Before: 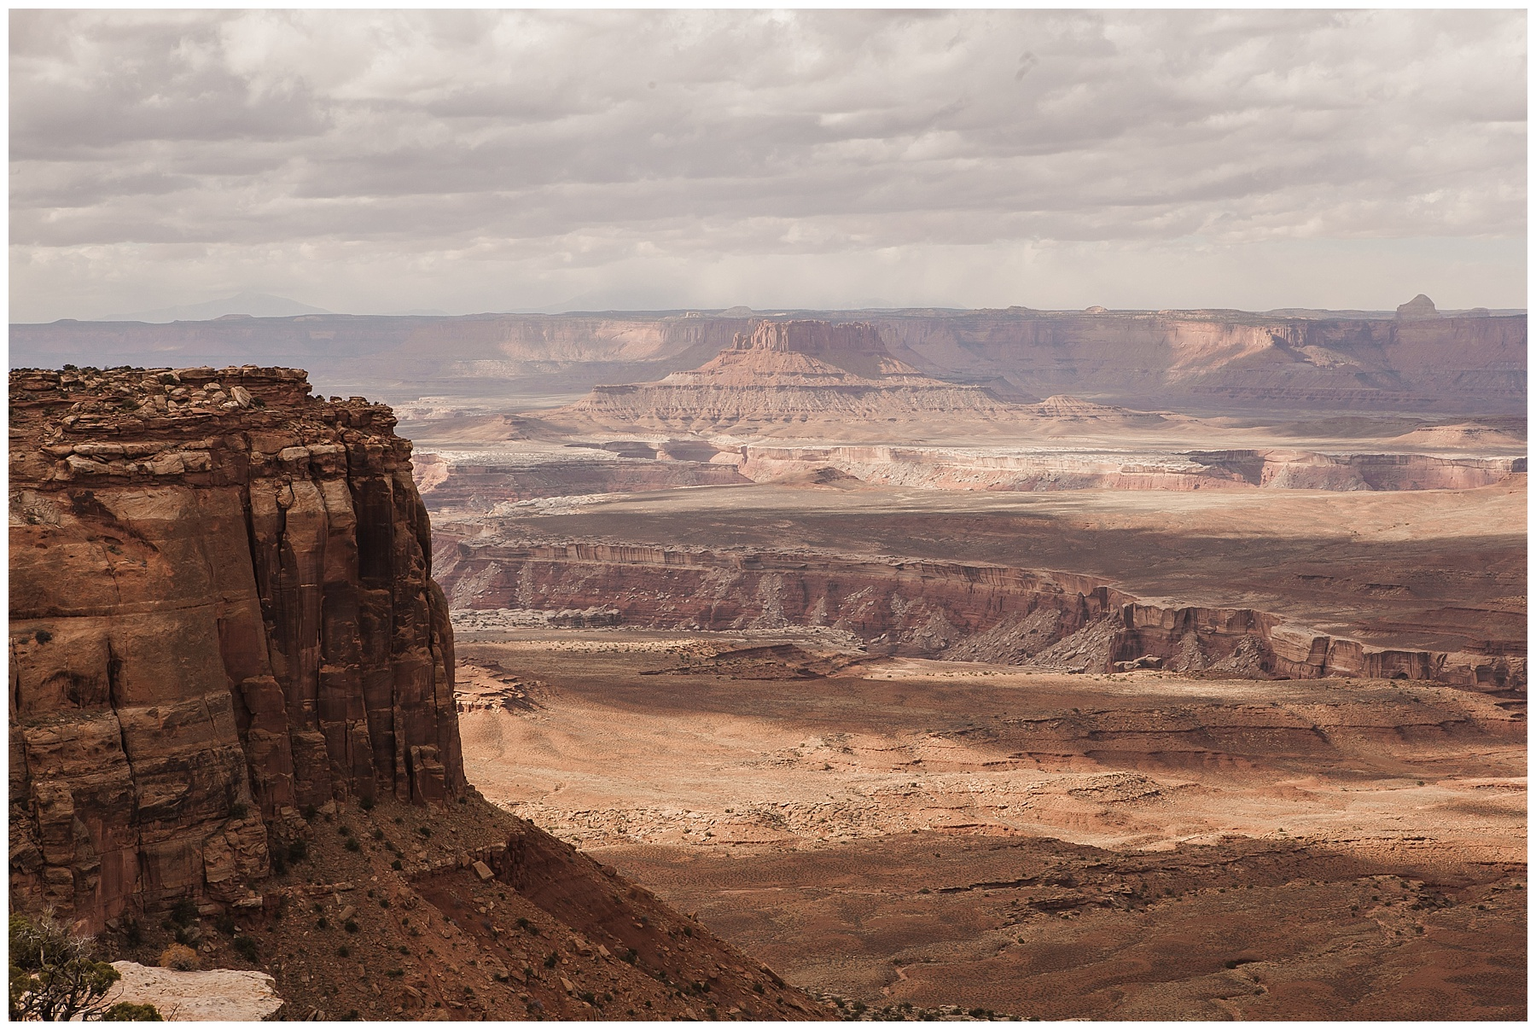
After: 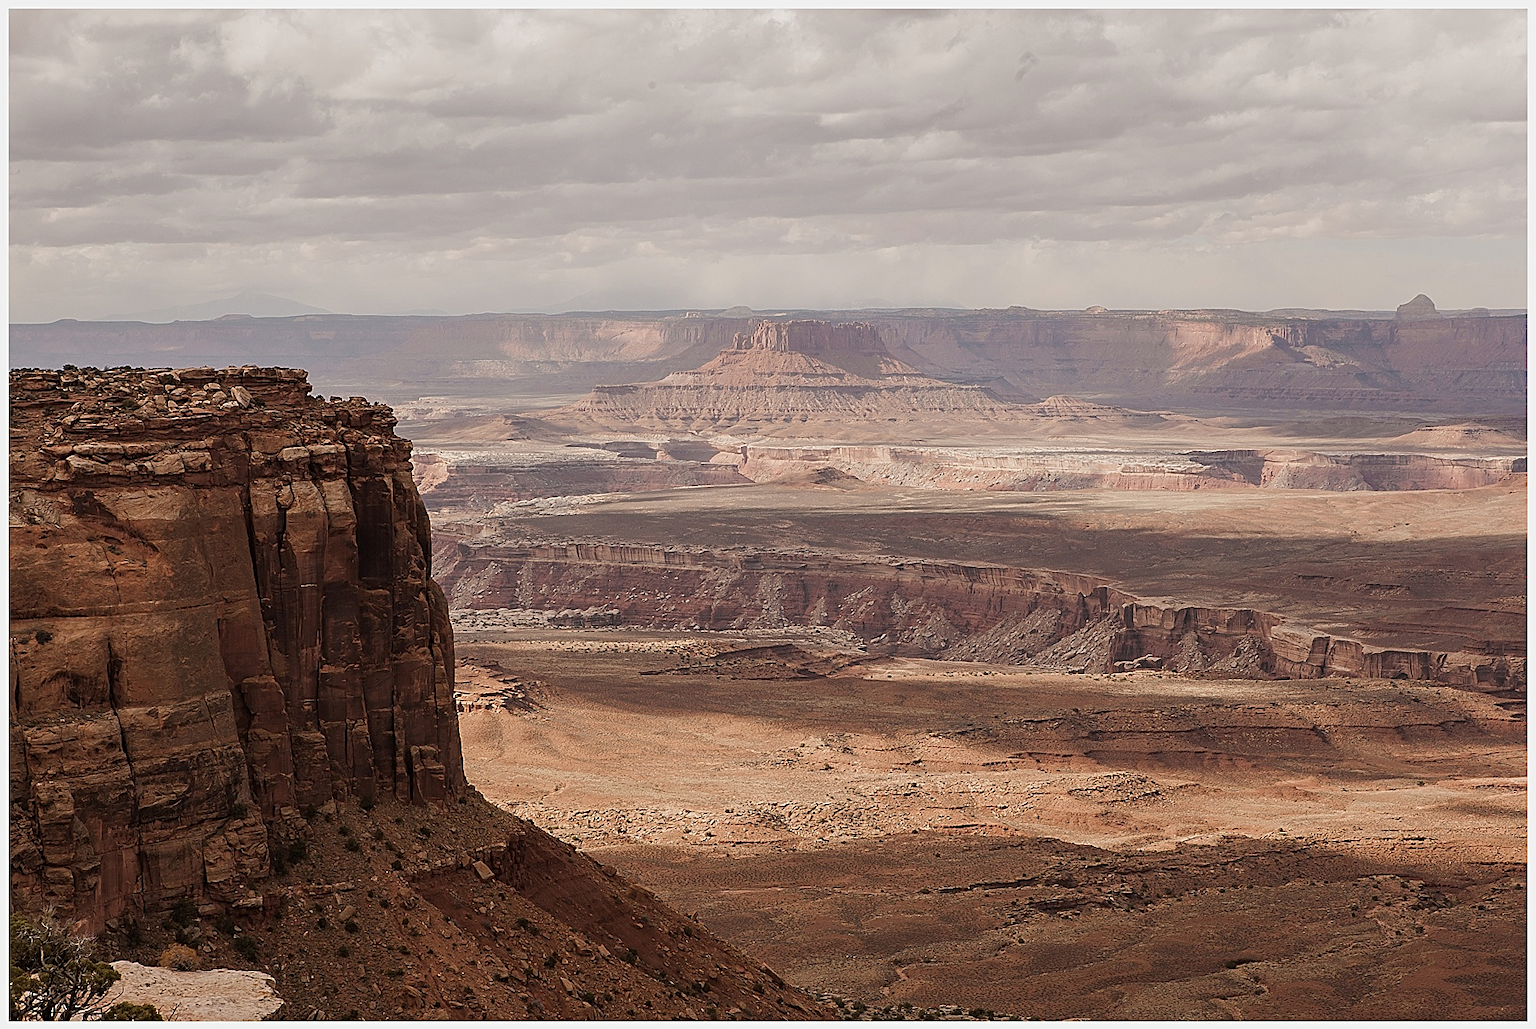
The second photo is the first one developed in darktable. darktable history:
sharpen: on, module defaults
exposure: black level correction 0.001, exposure -0.2 EV, compensate highlight preservation false
